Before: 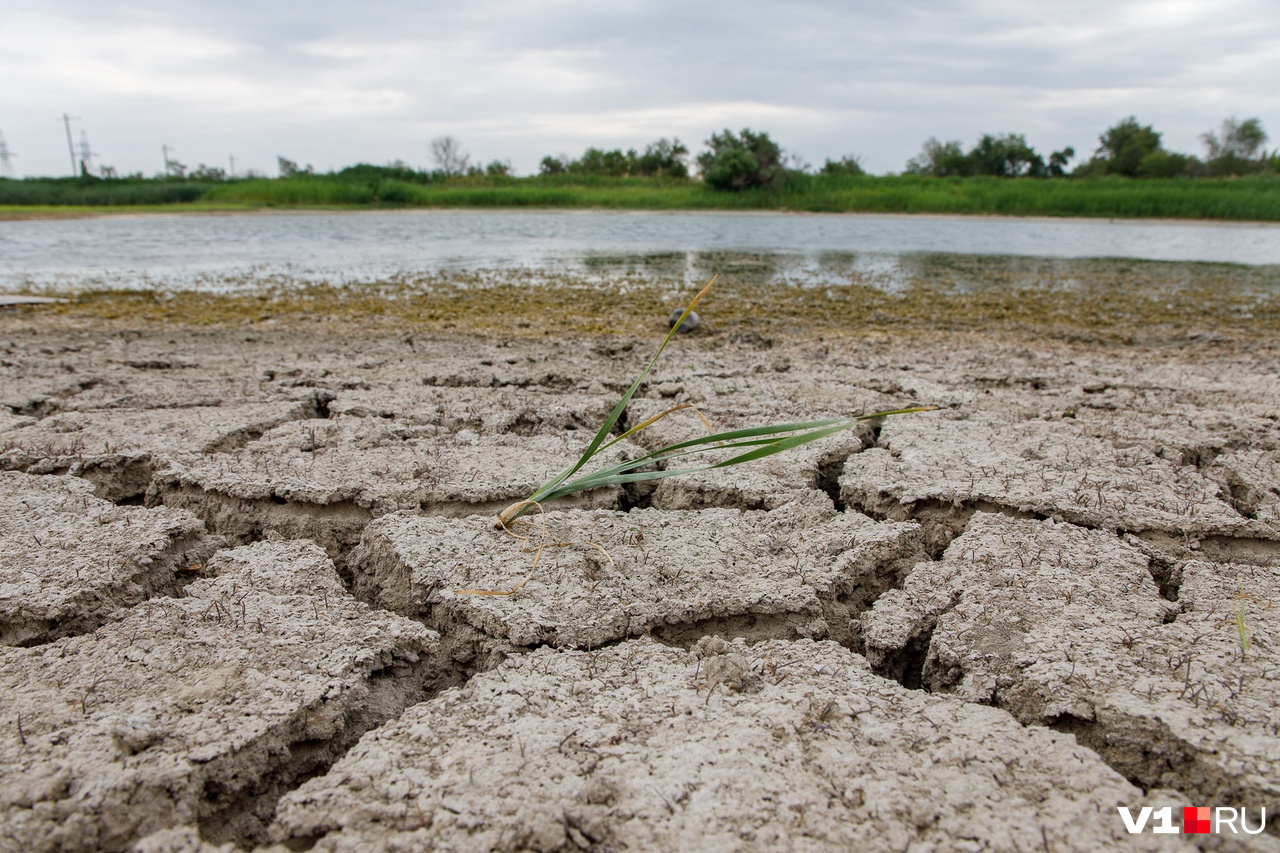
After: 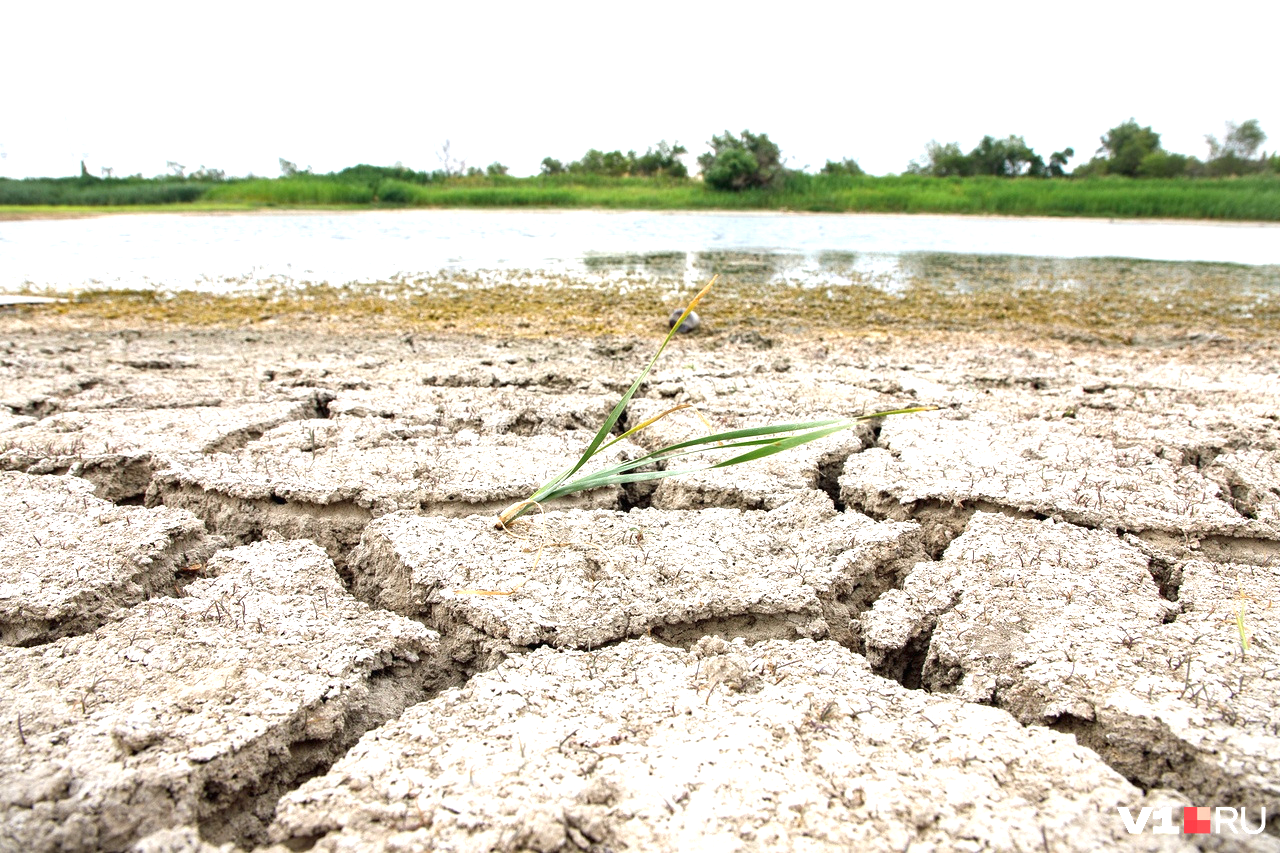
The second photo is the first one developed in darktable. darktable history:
exposure: black level correction 0, exposure 1.449 EV, compensate exposure bias true, compensate highlight preservation false
vignetting: fall-off start 99.85%, brightness -0.397, saturation -0.298, width/height ratio 1.306
